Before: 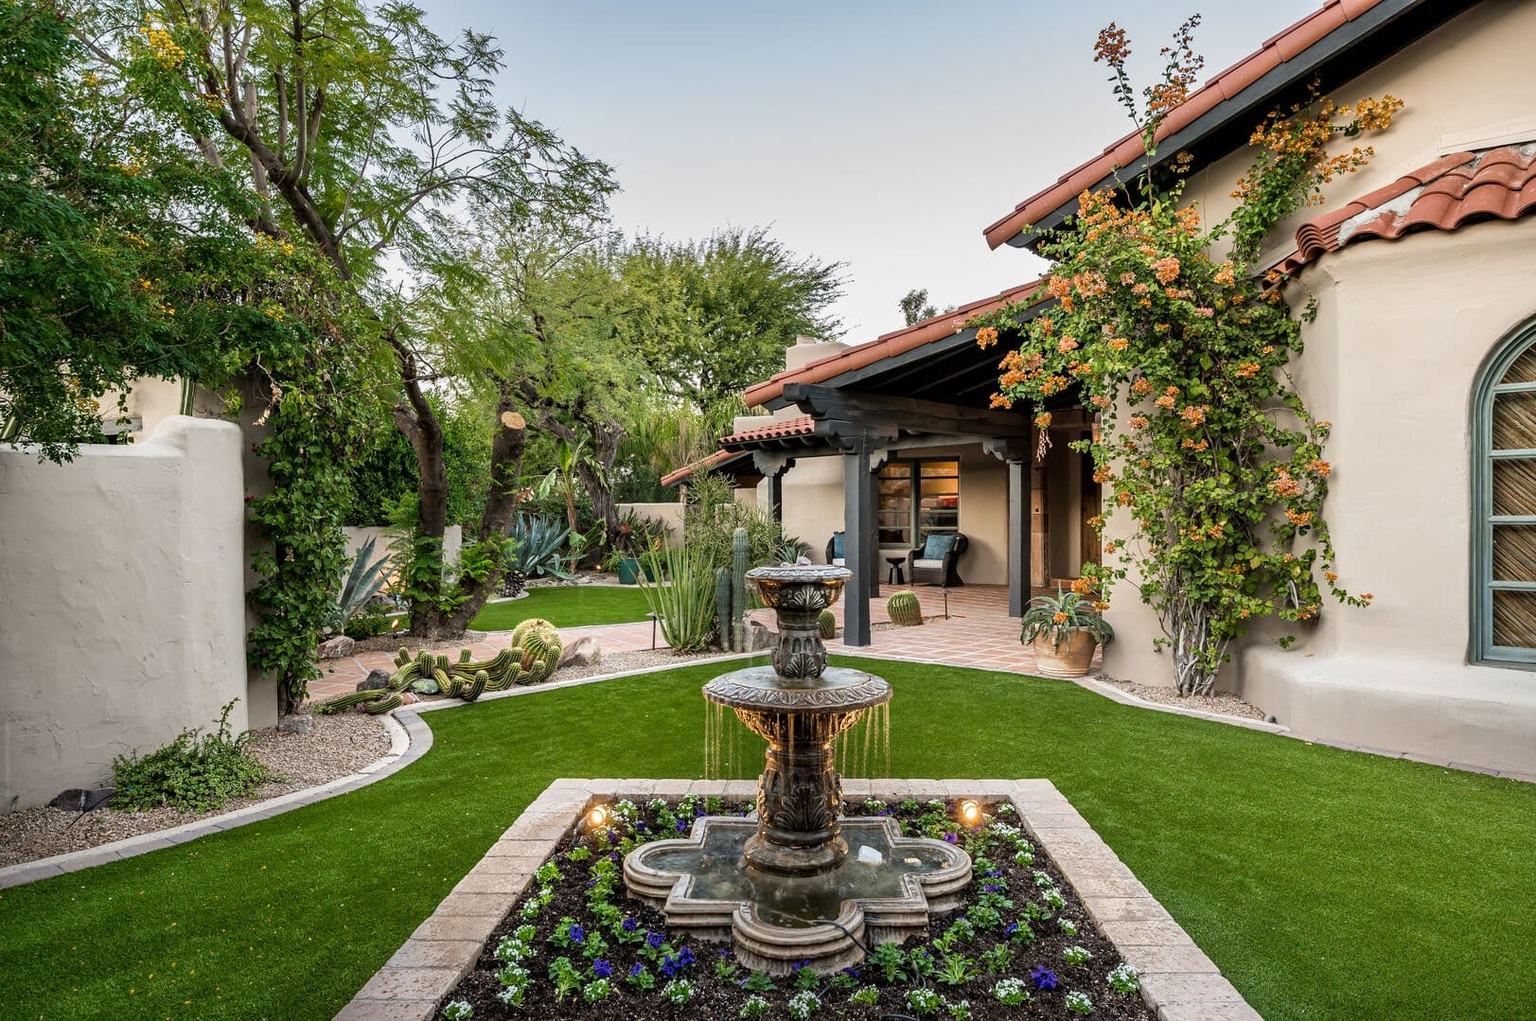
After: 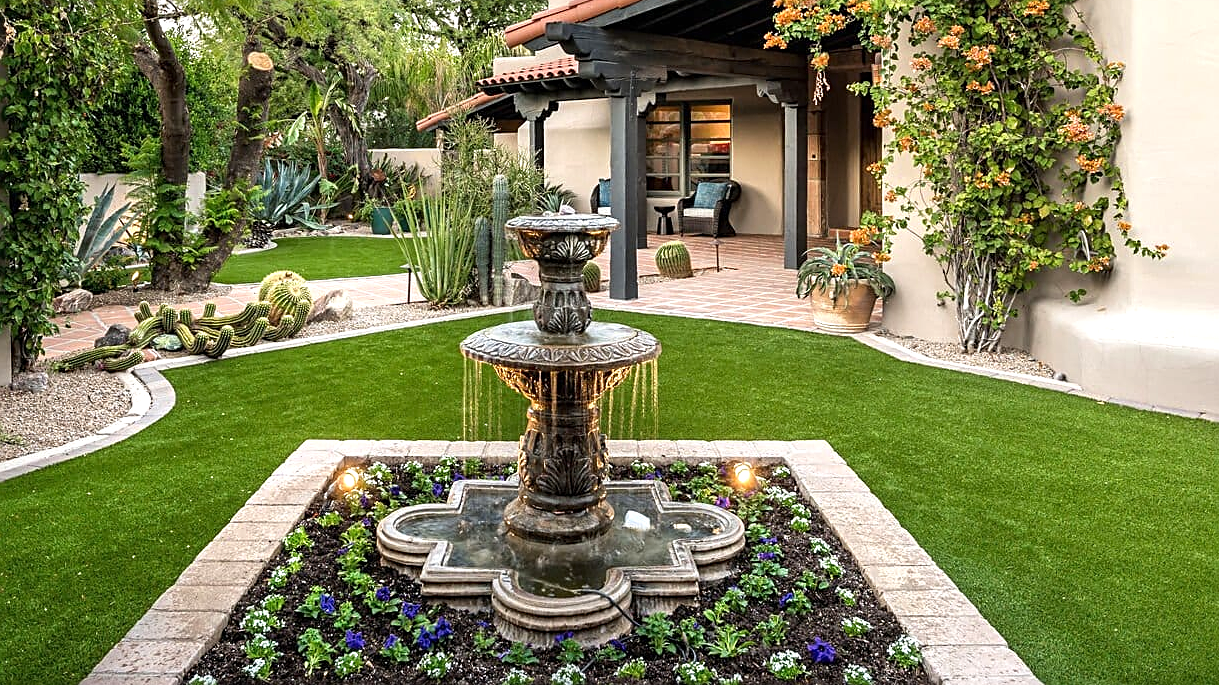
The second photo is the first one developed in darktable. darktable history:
crop and rotate: left 17.422%, top 35.561%, right 7.449%, bottom 0.937%
sharpen: on, module defaults
exposure: black level correction 0, exposure 0.5 EV, compensate highlight preservation false
